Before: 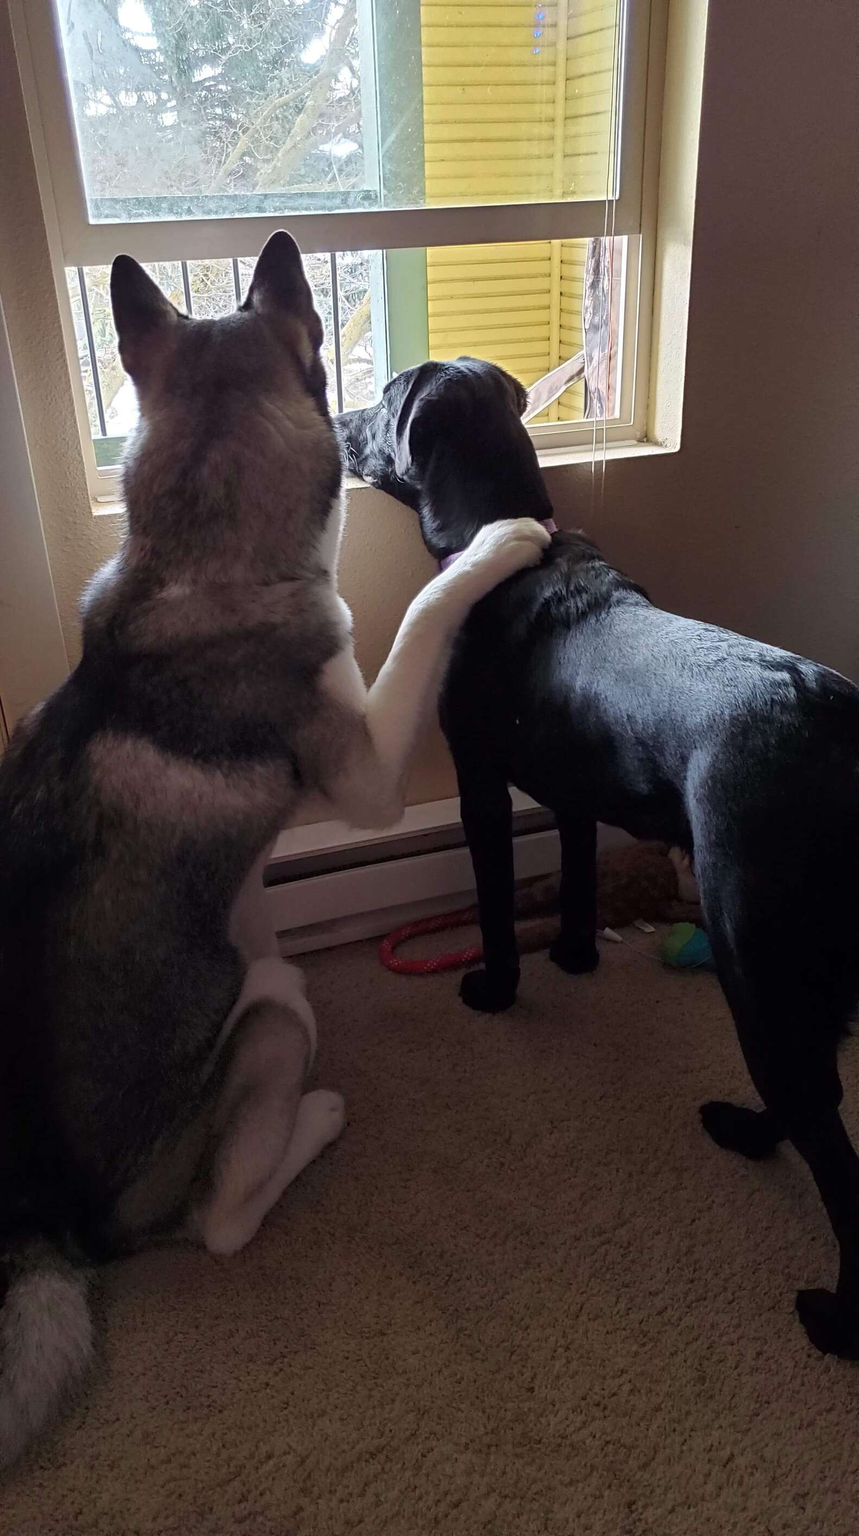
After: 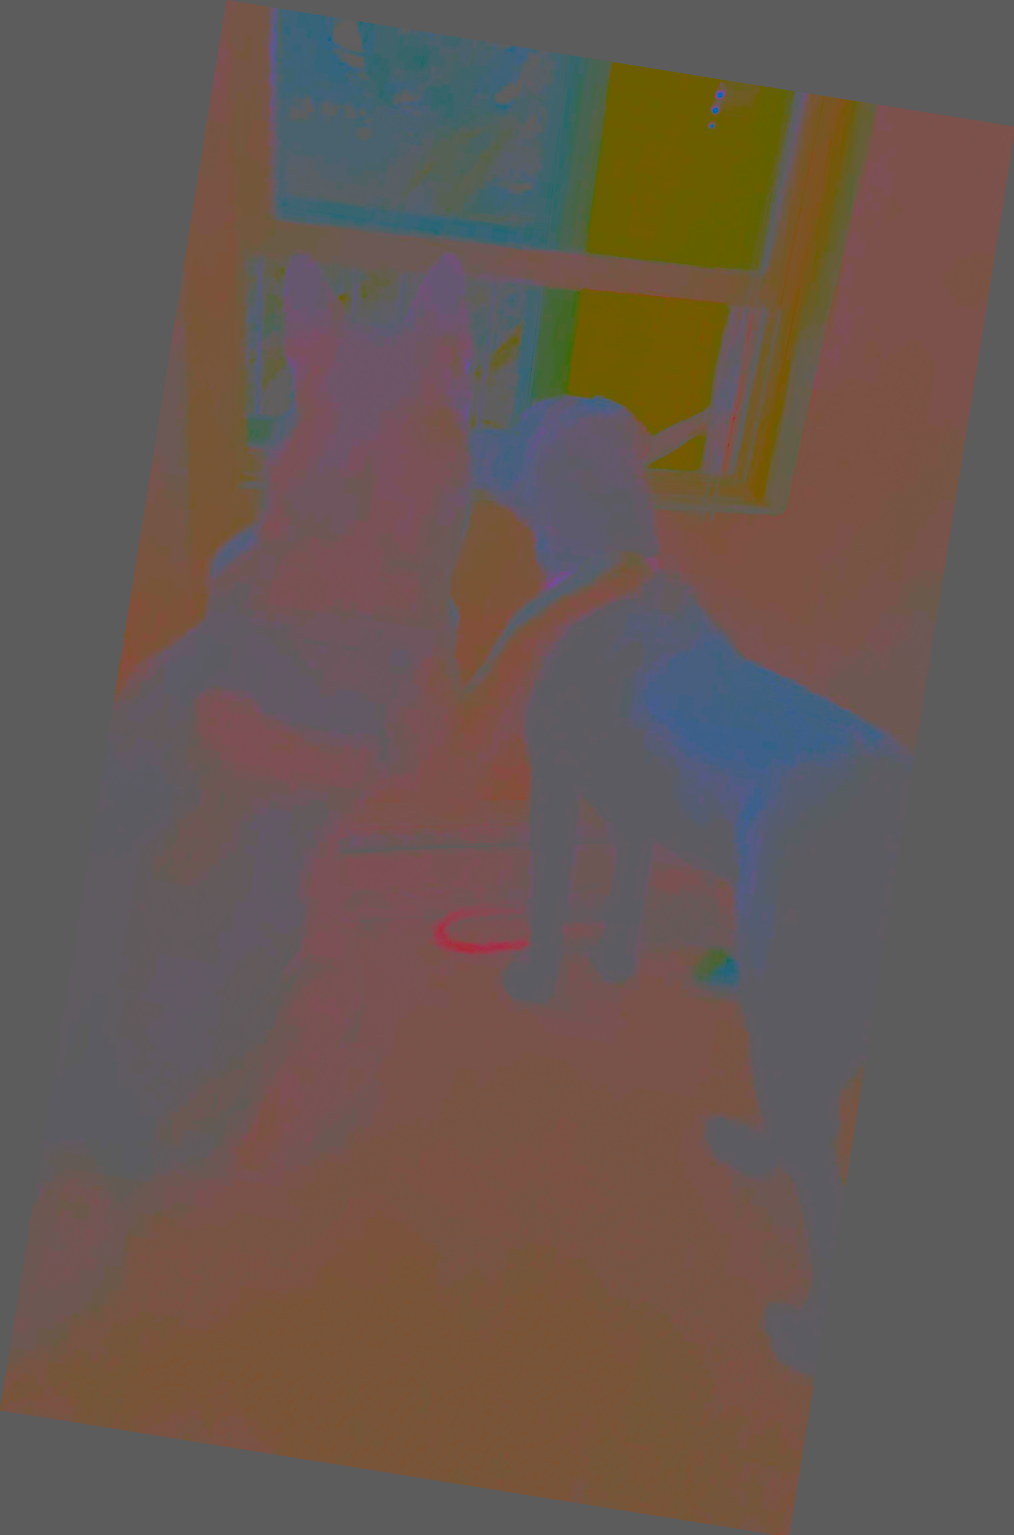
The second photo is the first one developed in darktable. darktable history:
contrast brightness saturation: contrast -0.99, brightness -0.17, saturation 0.75
haze removal: compatibility mode true, adaptive false
rotate and perspective: rotation 9.12°, automatic cropping off
